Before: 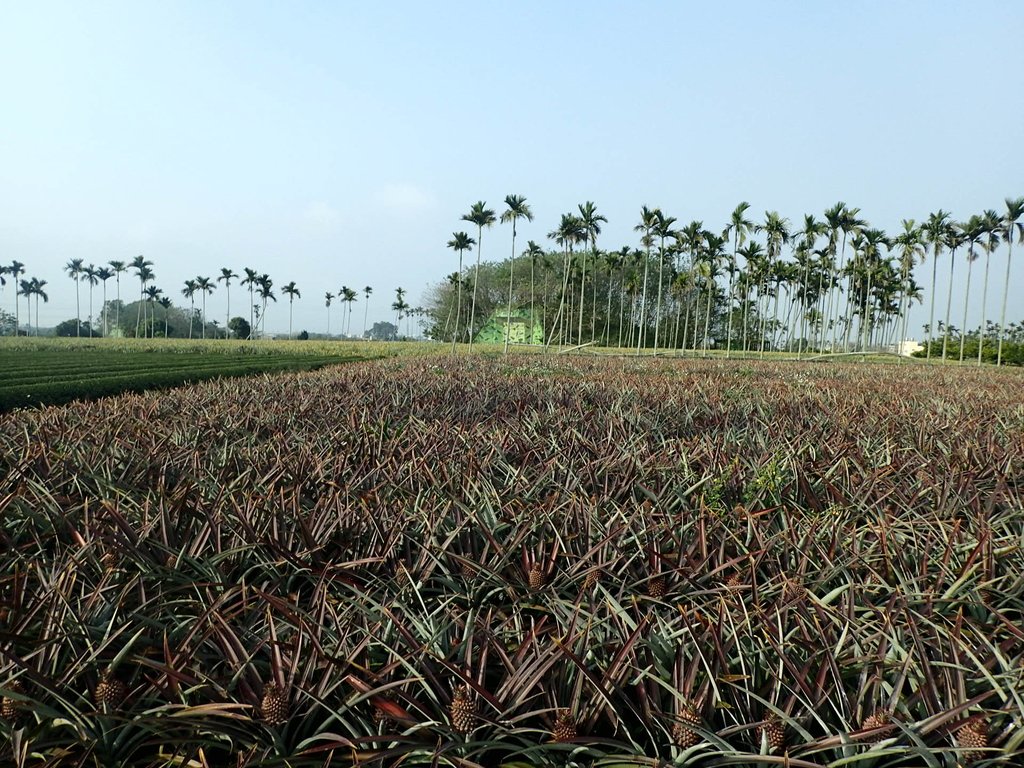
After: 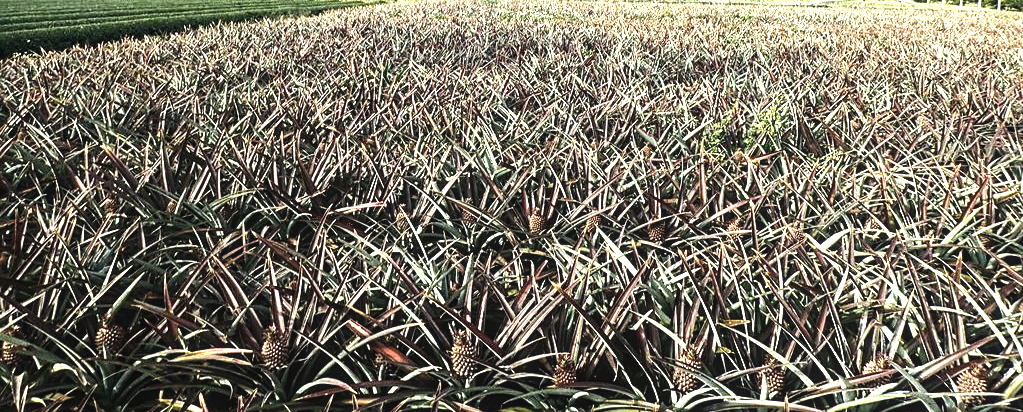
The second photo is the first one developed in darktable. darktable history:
color balance rgb: linear chroma grading › global chroma 9.31%, global vibrance 41.49%
exposure: black level correction 0, exposure 1.35 EV, compensate exposure bias true, compensate highlight preservation false
tone equalizer: -8 EV -1.08 EV, -7 EV -1.01 EV, -6 EV -0.867 EV, -5 EV -0.578 EV, -3 EV 0.578 EV, -2 EV 0.867 EV, -1 EV 1.01 EV, +0 EV 1.08 EV, edges refinement/feathering 500, mask exposure compensation -1.57 EV, preserve details no
sharpen: amount 0.2
local contrast: on, module defaults
crop and rotate: top 46.237%
contrast brightness saturation: contrast -0.05, saturation -0.41
